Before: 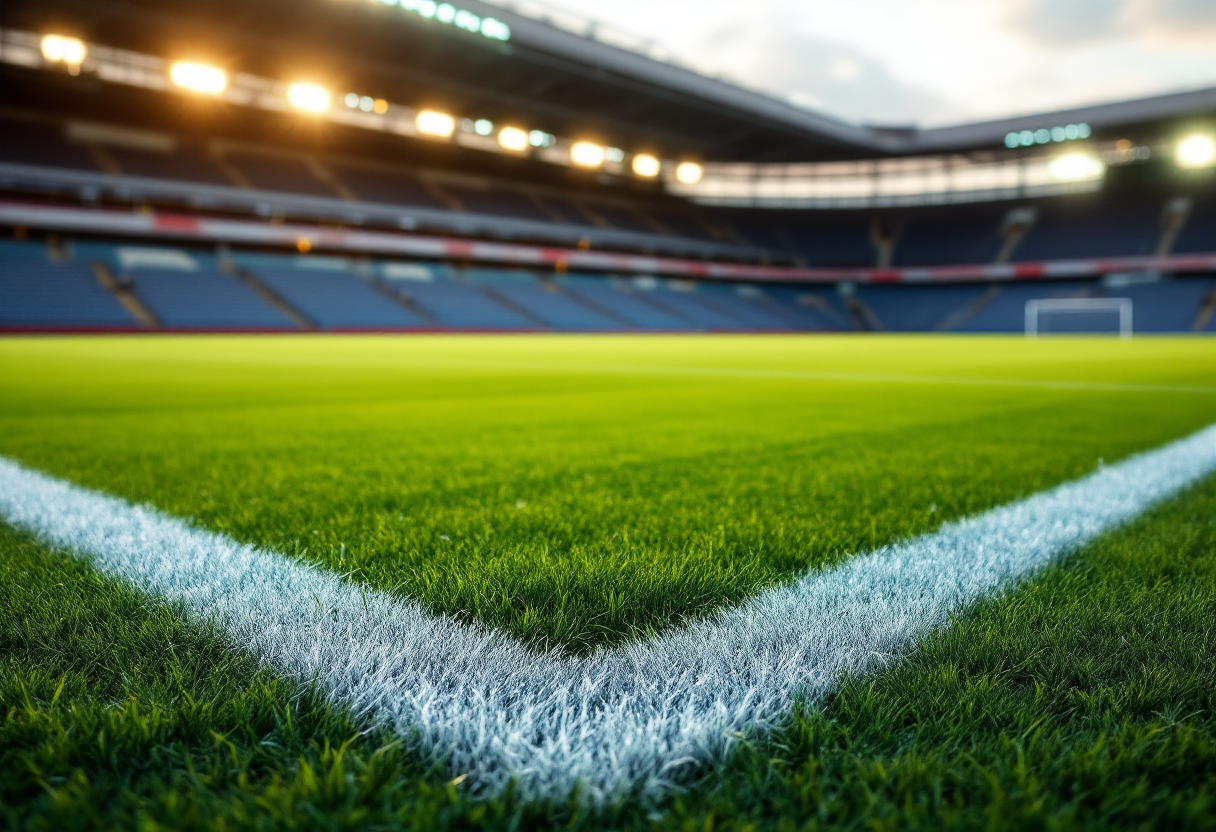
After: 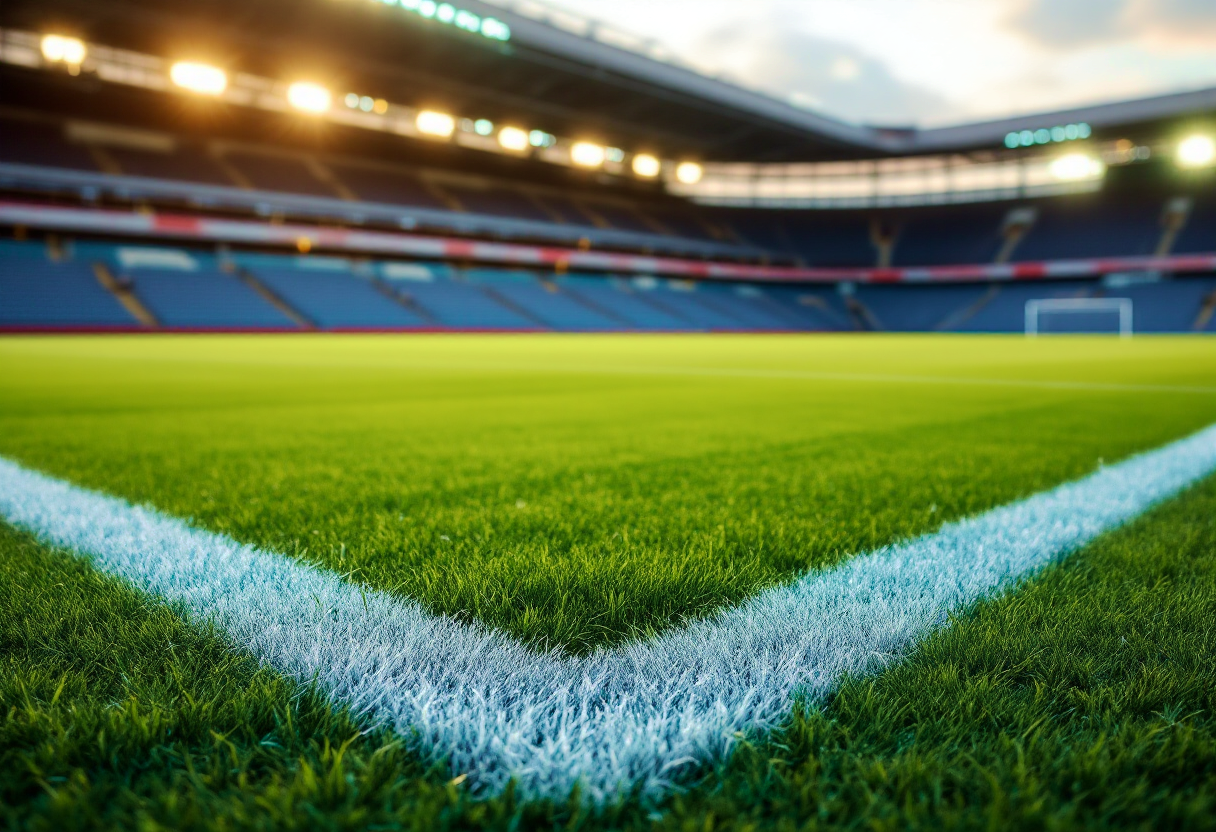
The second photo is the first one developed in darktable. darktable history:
velvia: strength 56.26%
base curve: curves: ch0 [(0, 0) (0.235, 0.266) (0.503, 0.496) (0.786, 0.72) (1, 1)], preserve colors none
